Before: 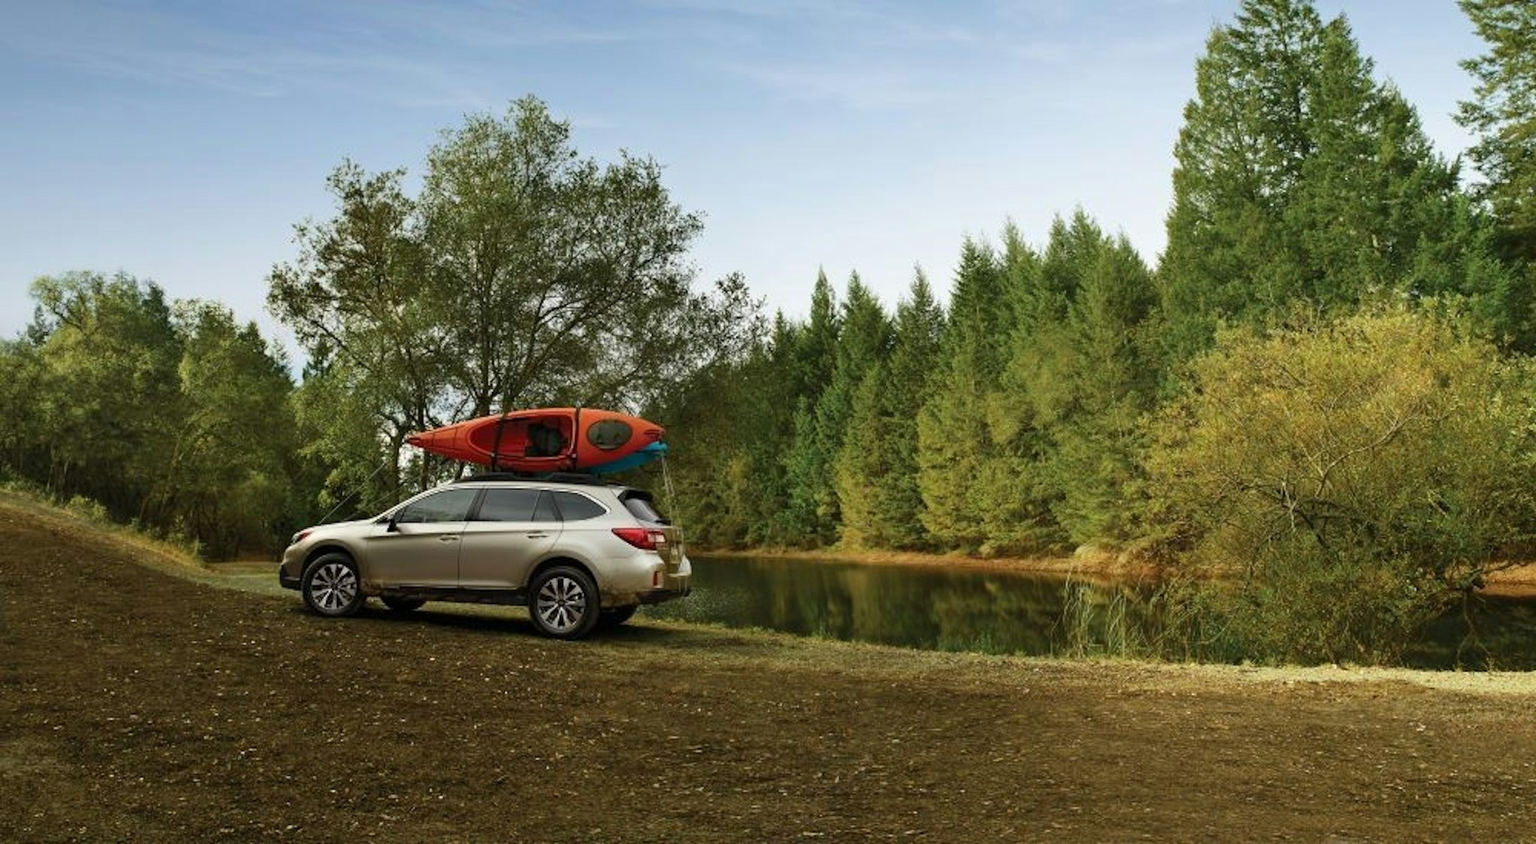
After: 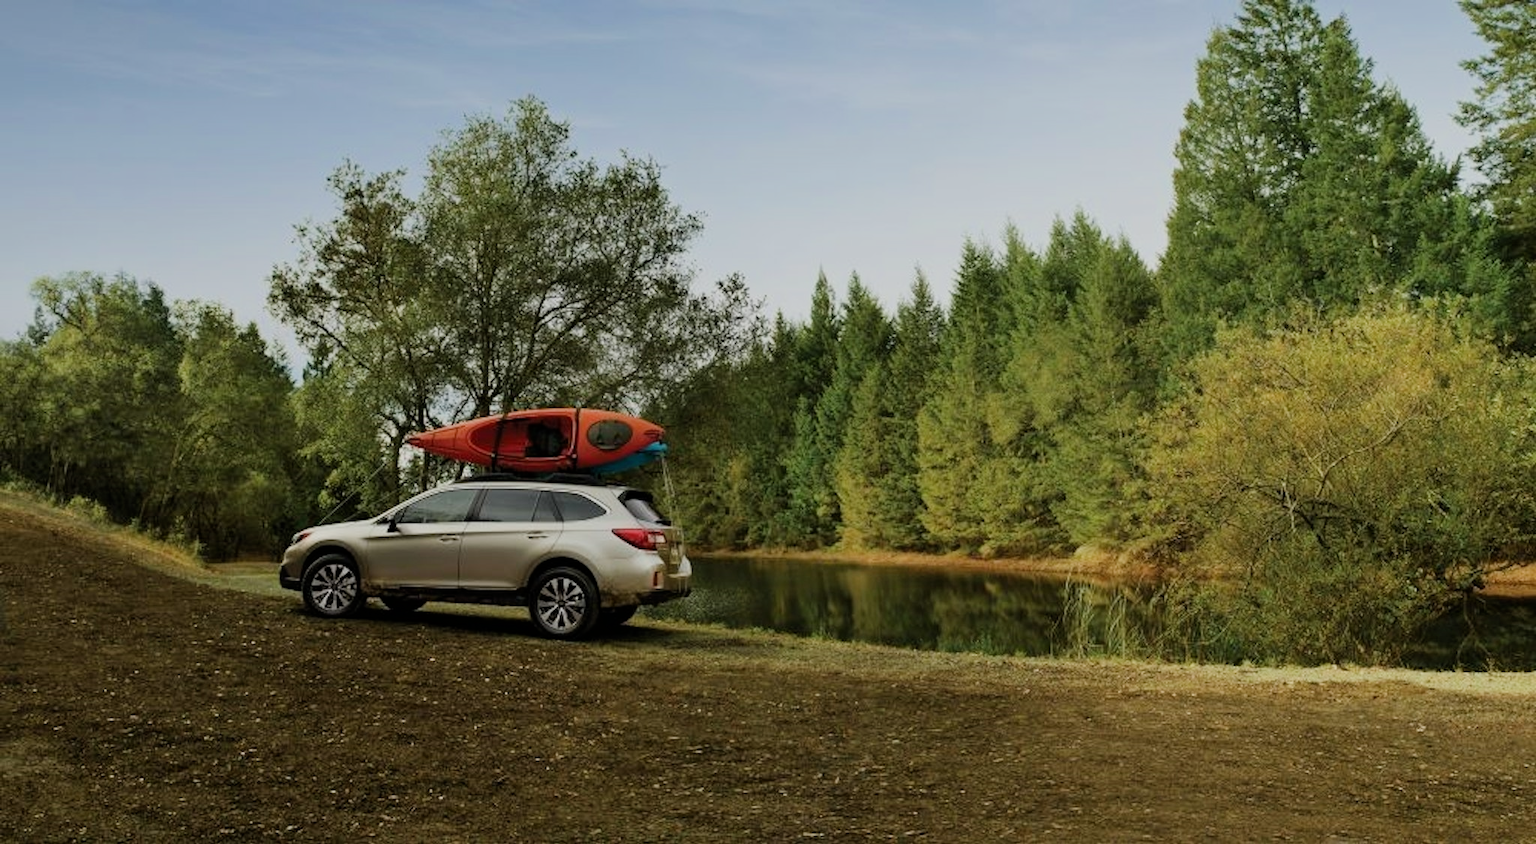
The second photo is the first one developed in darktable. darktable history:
tone equalizer: -7 EV 0.188 EV, -6 EV 0.155 EV, -5 EV 0.088 EV, -4 EV 0.069 EV, -2 EV -0.031 EV, -1 EV -0.045 EV, +0 EV -0.046 EV
filmic rgb: black relative exposure -7.65 EV, white relative exposure 4.56 EV, hardness 3.61, contrast 0.99
